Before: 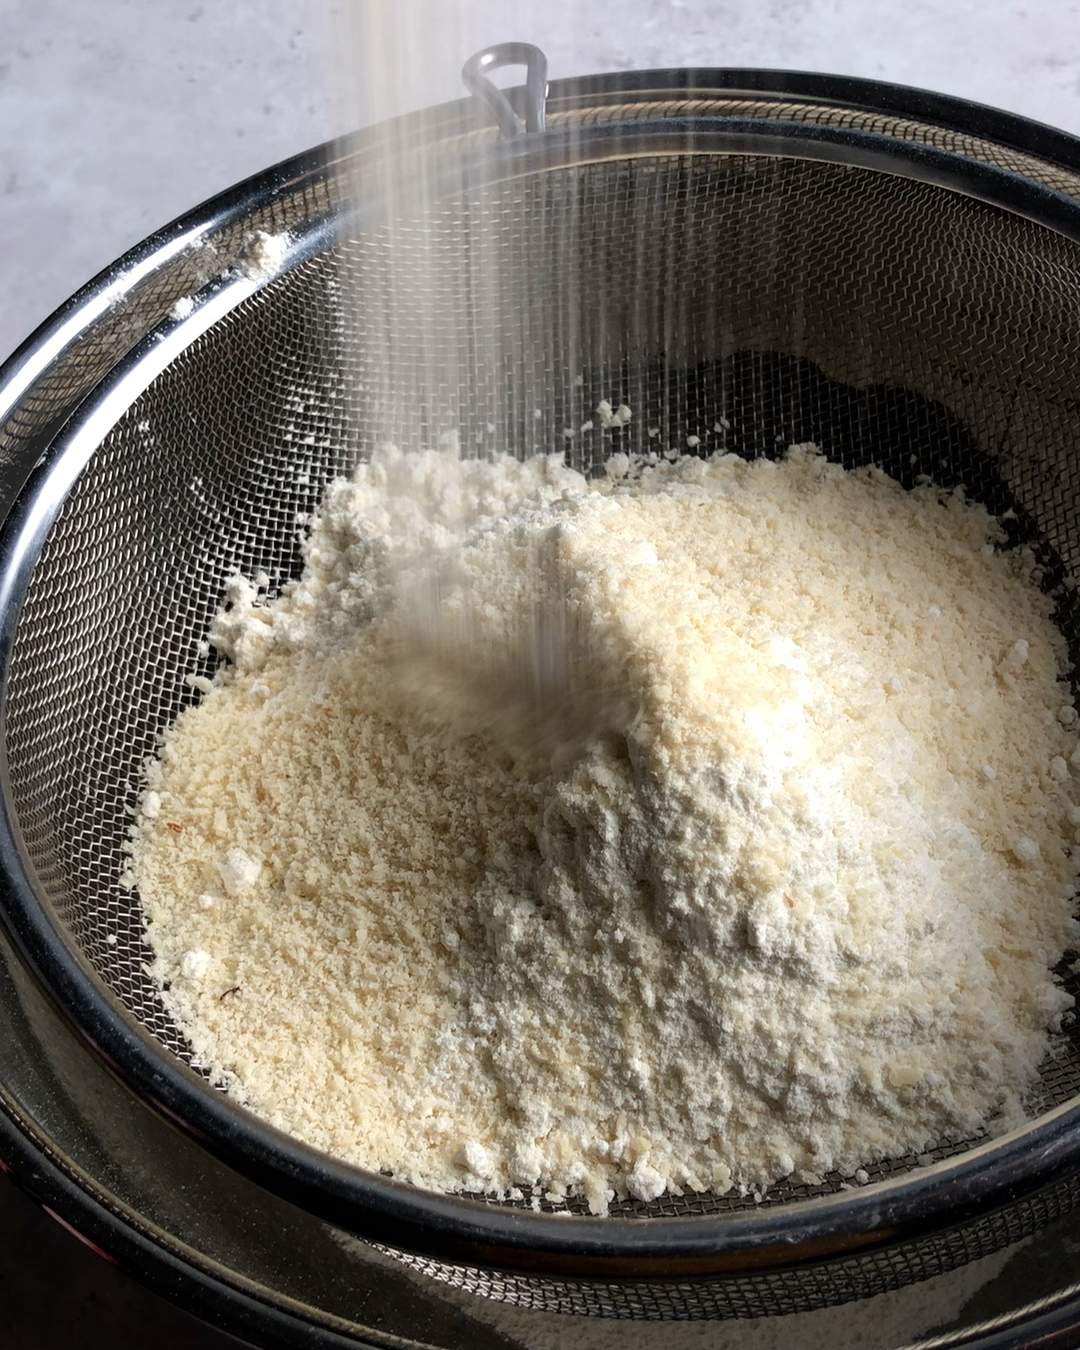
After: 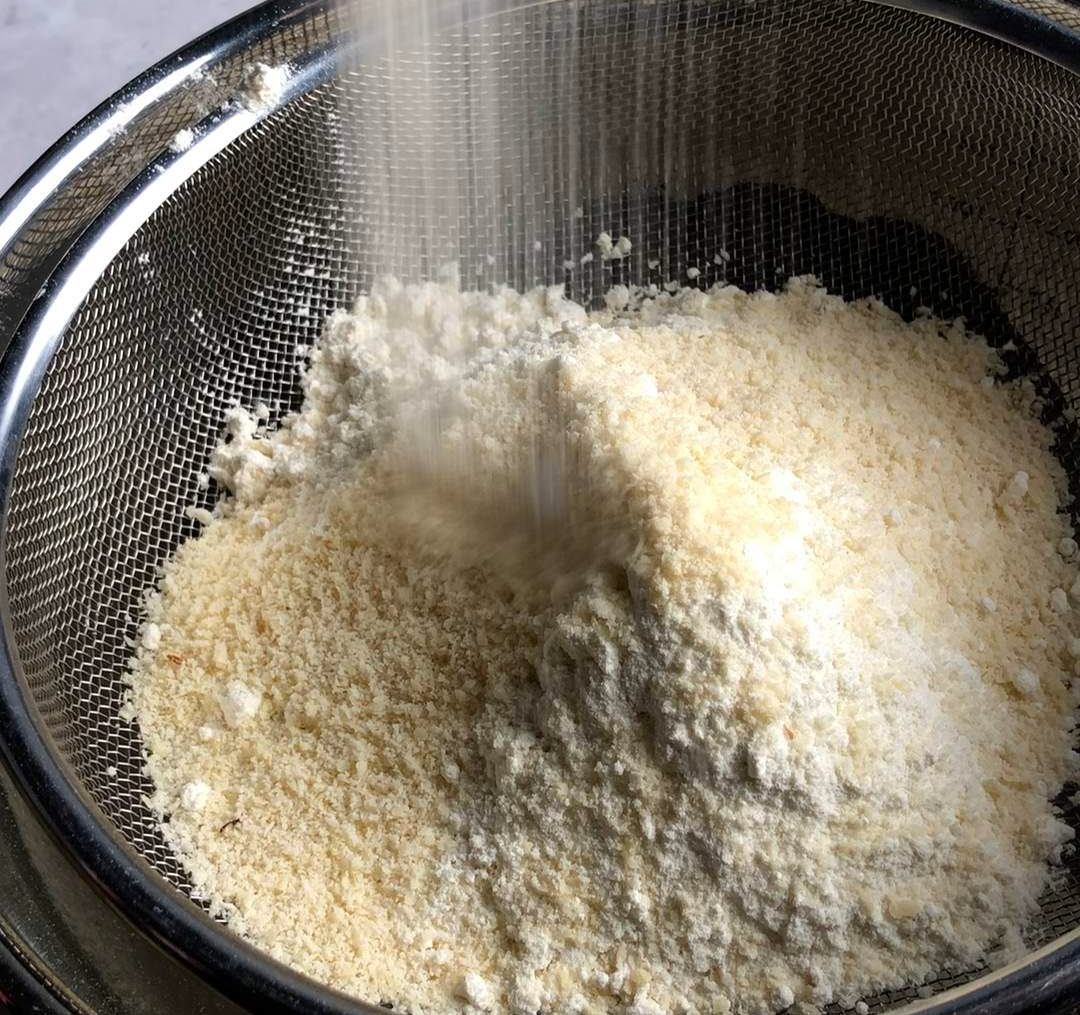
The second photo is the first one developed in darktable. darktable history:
crop and rotate: top 12.48%, bottom 12.301%
color balance rgb: perceptual saturation grading › global saturation 19.545%
